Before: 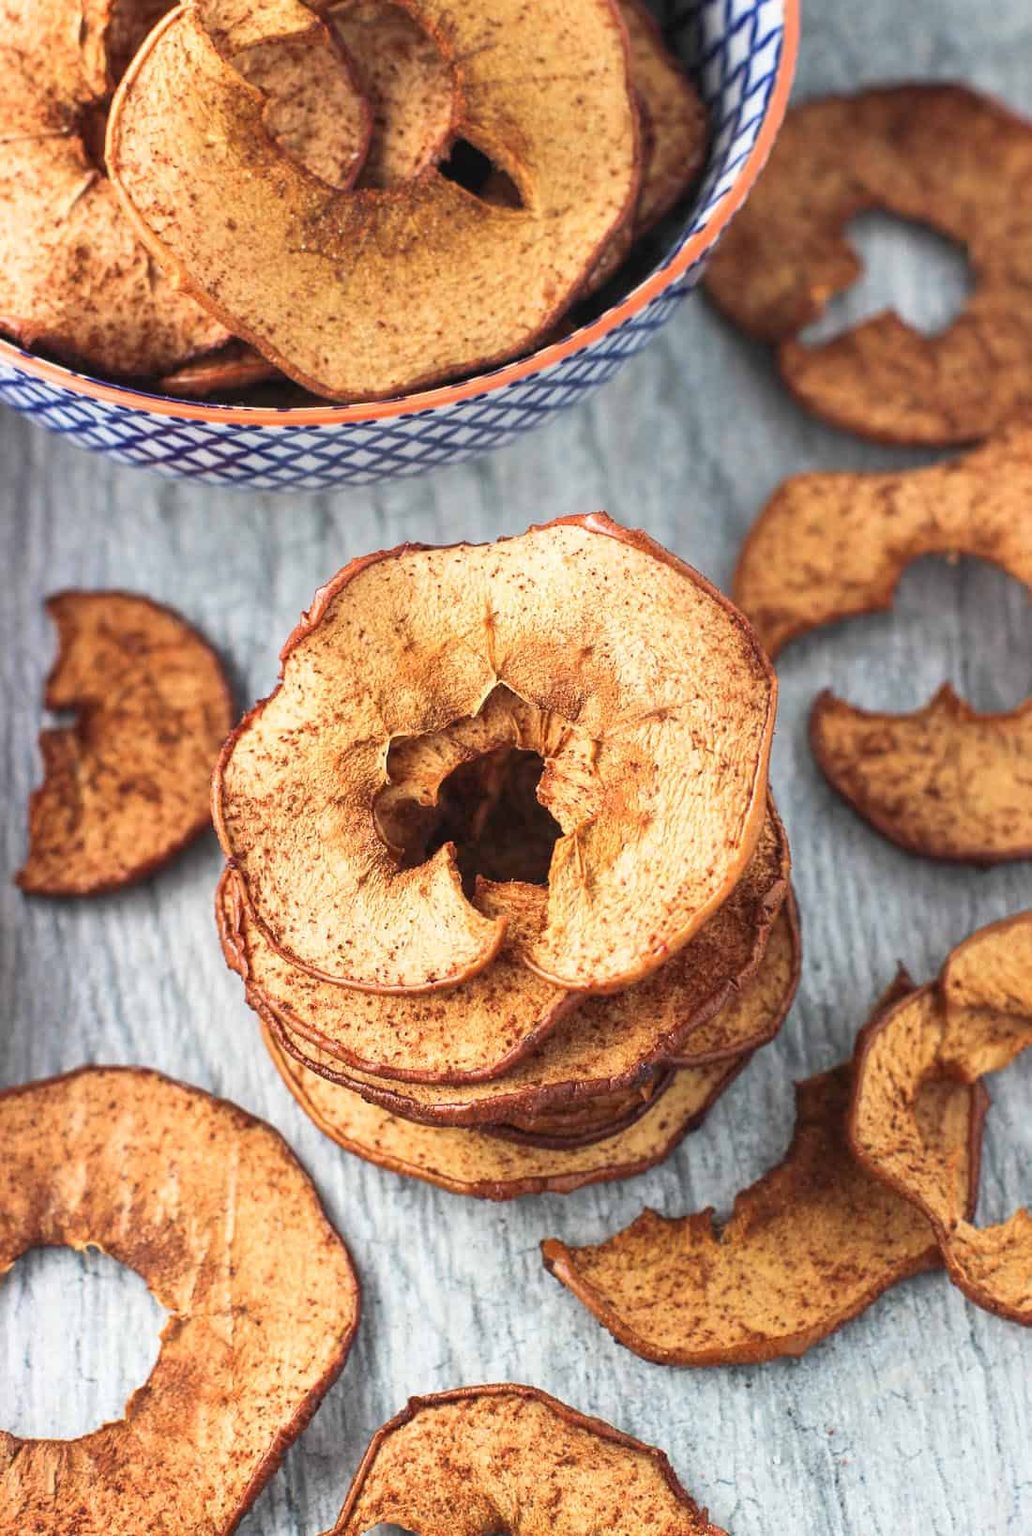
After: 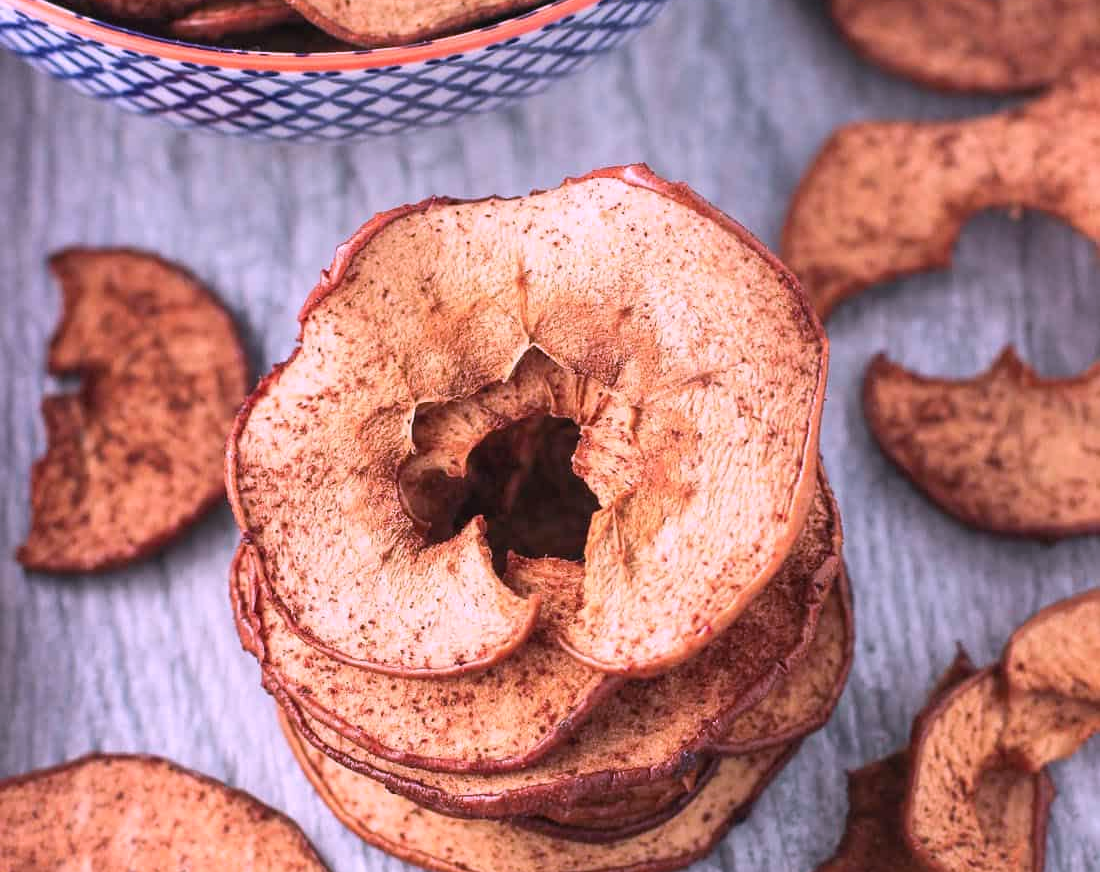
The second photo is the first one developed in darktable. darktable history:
exposure: exposure -0.114 EV, compensate highlight preservation false
crop and rotate: top 23.34%, bottom 23.388%
color correction: highlights a* 15.76, highlights b* -20.57
